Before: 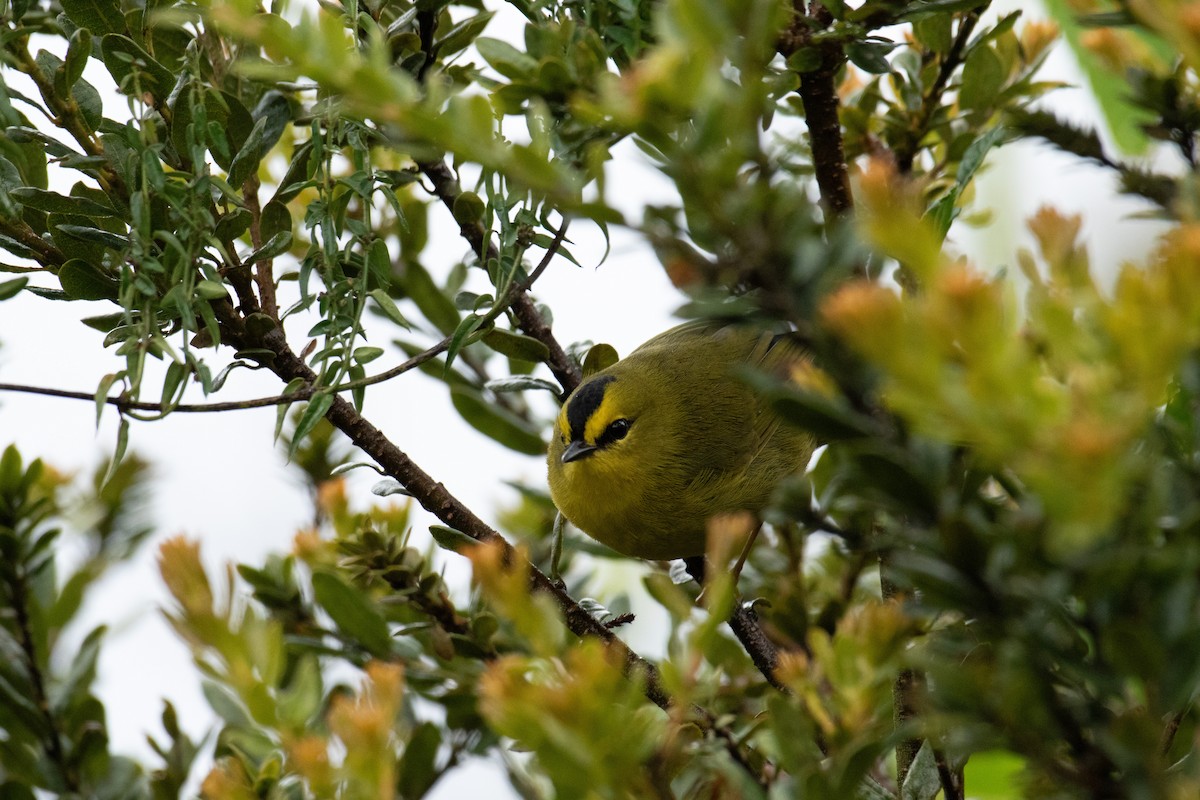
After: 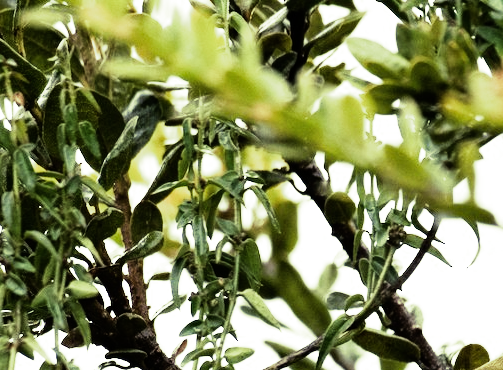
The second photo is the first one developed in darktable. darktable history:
rgb curve: curves: ch0 [(0, 0) (0.21, 0.15) (0.24, 0.21) (0.5, 0.75) (0.75, 0.96) (0.89, 0.99) (1, 1)]; ch1 [(0, 0.02) (0.21, 0.13) (0.25, 0.2) (0.5, 0.67) (0.75, 0.9) (0.89, 0.97) (1, 1)]; ch2 [(0, 0.02) (0.21, 0.13) (0.25, 0.2) (0.5, 0.67) (0.75, 0.9) (0.89, 0.97) (1, 1)], compensate middle gray true
split-toning: shadows › hue 290.82°, shadows › saturation 0.34, highlights › saturation 0.38, balance 0, compress 50%
crop and rotate: left 10.817%, top 0.062%, right 47.194%, bottom 53.626%
